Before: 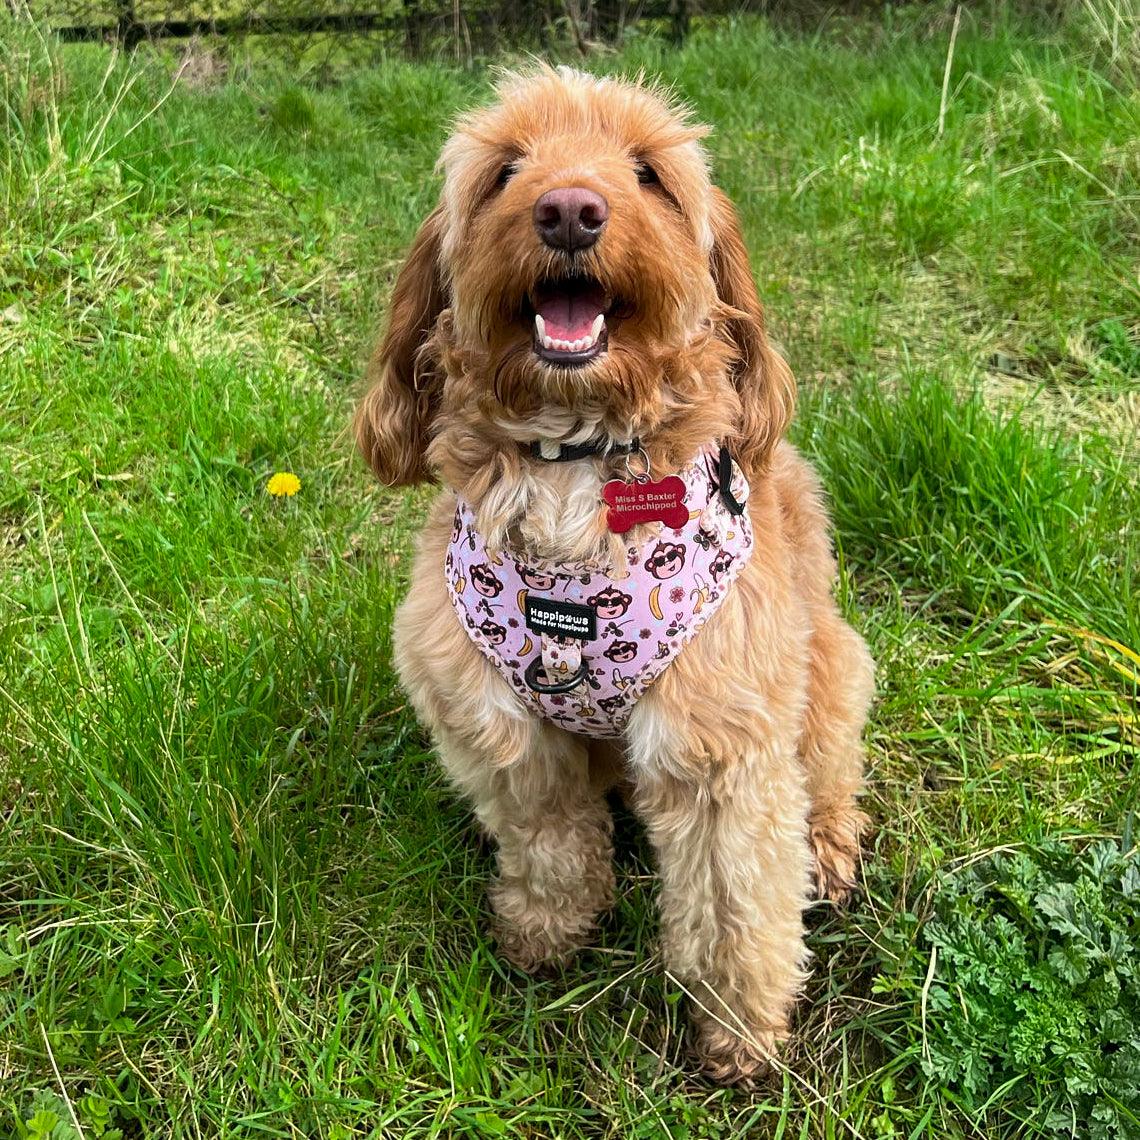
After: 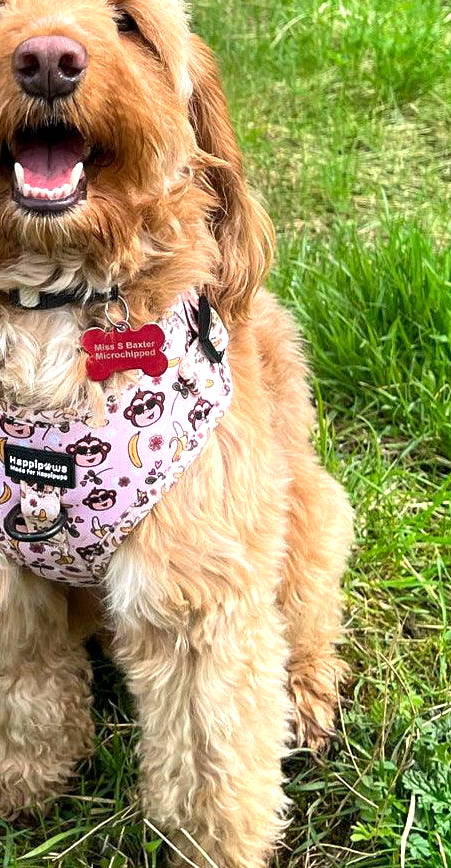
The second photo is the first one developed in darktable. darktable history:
crop: left 45.721%, top 13.393%, right 14.118%, bottom 10.01%
exposure: black level correction 0.001, exposure 0.5 EV, compensate exposure bias true, compensate highlight preservation false
